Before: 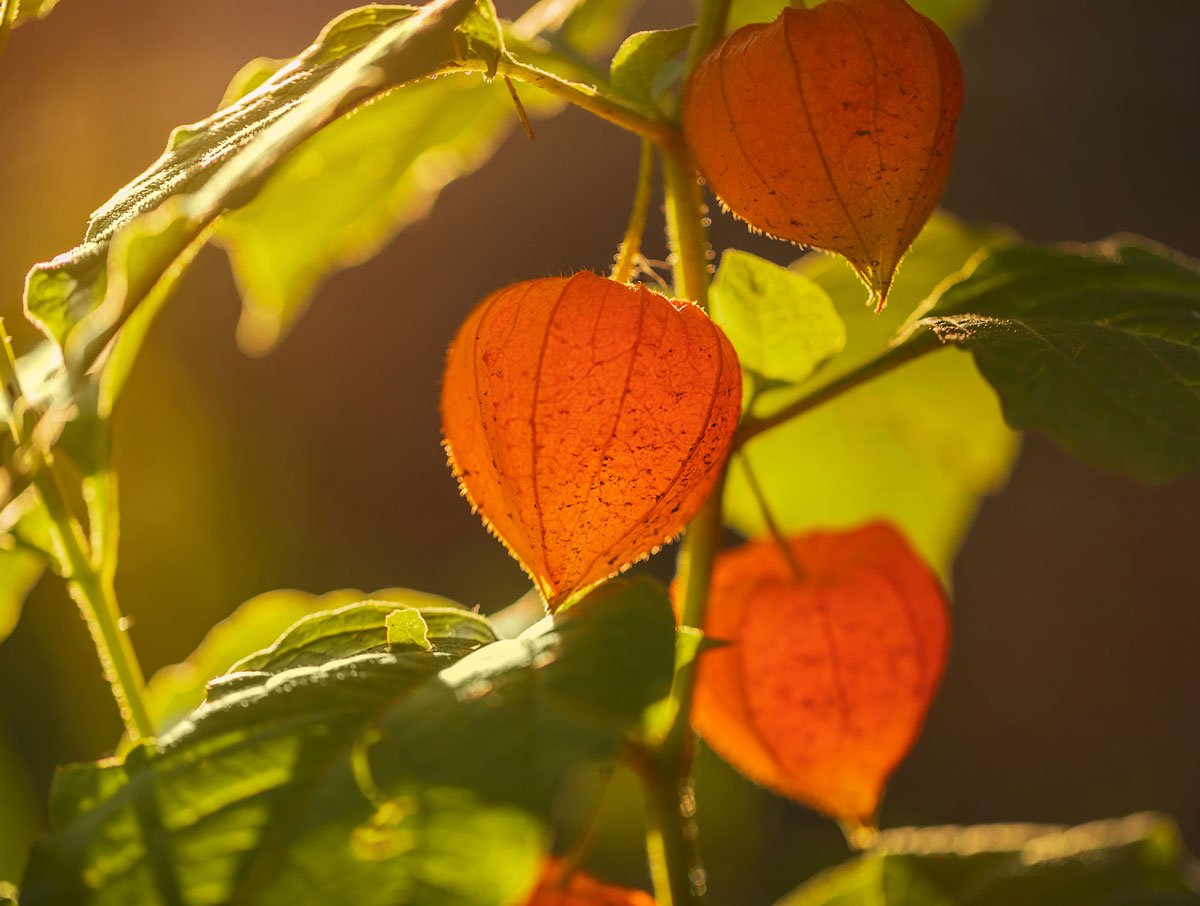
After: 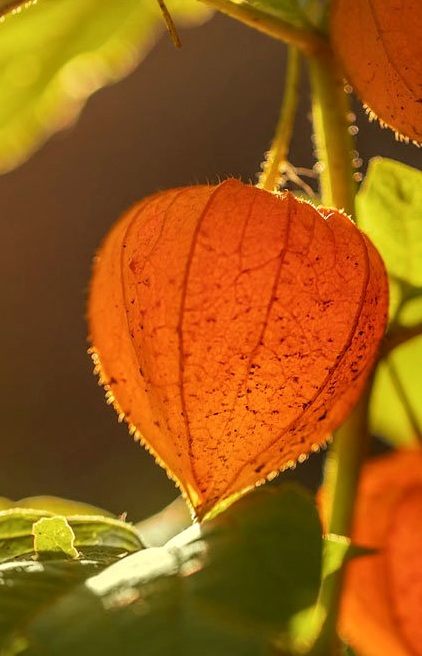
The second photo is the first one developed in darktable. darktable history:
crop and rotate: left 29.476%, top 10.214%, right 35.32%, bottom 17.333%
local contrast: detail 130%
white balance: red 0.974, blue 1.044
